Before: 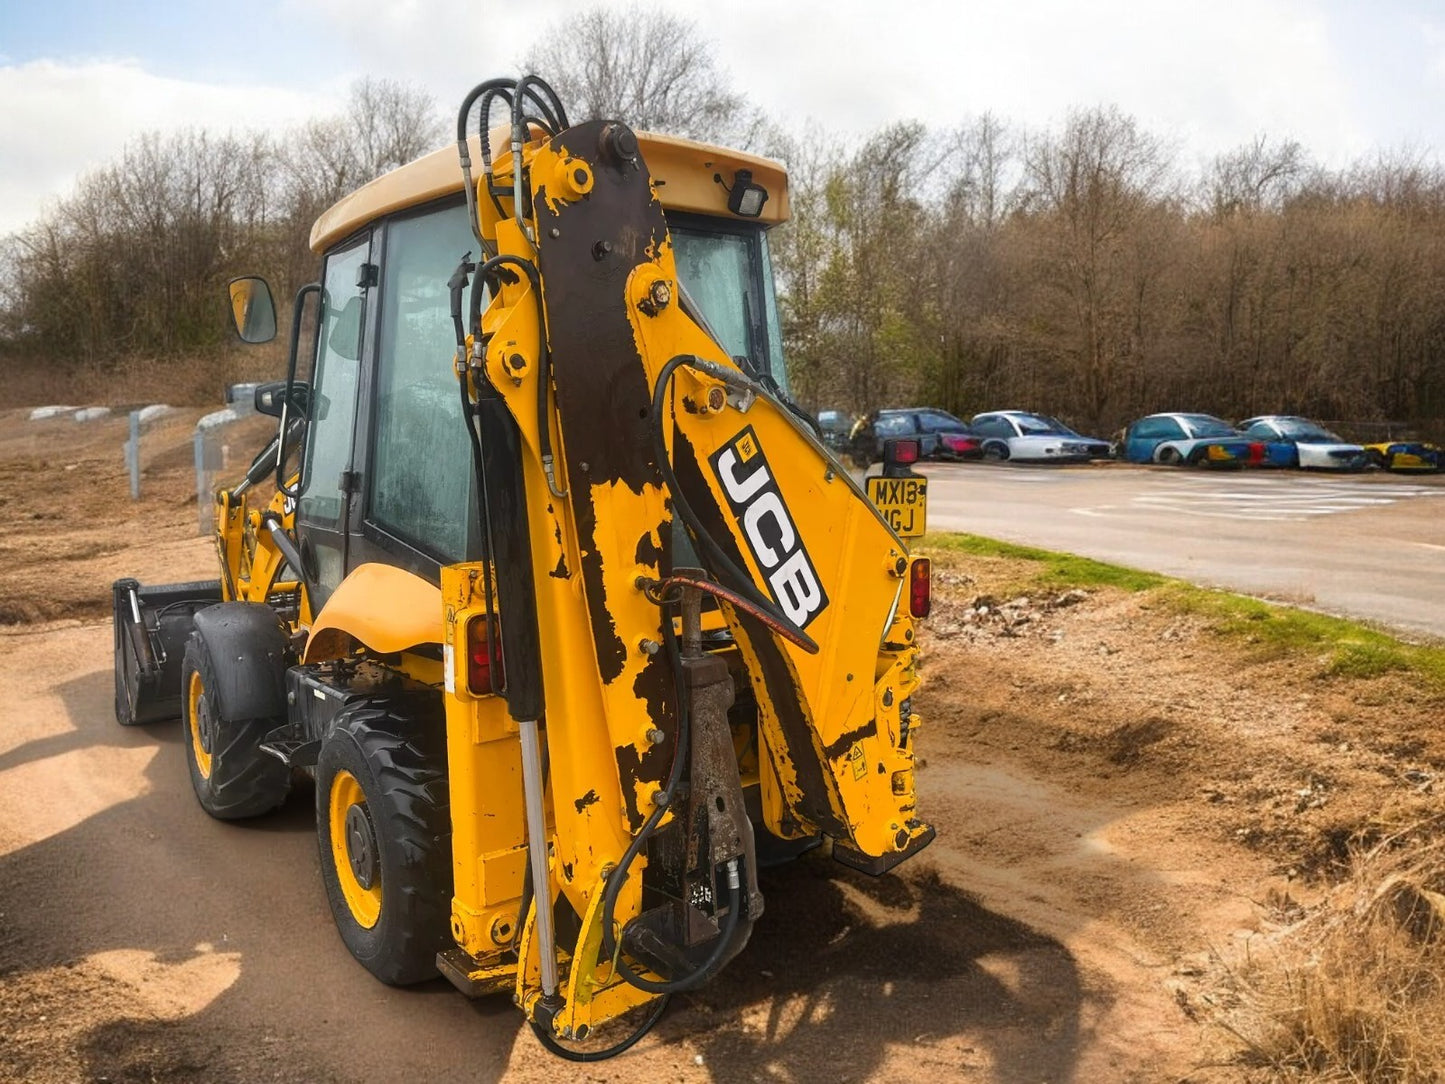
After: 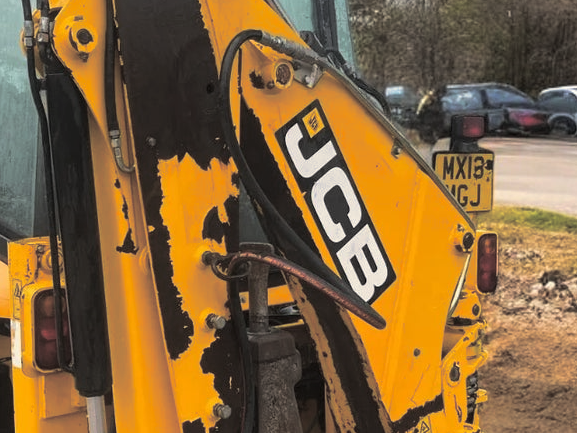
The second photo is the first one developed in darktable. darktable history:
crop: left 30%, top 30%, right 30%, bottom 30%
split-toning: shadows › hue 43.2°, shadows › saturation 0, highlights › hue 50.4°, highlights › saturation 1
